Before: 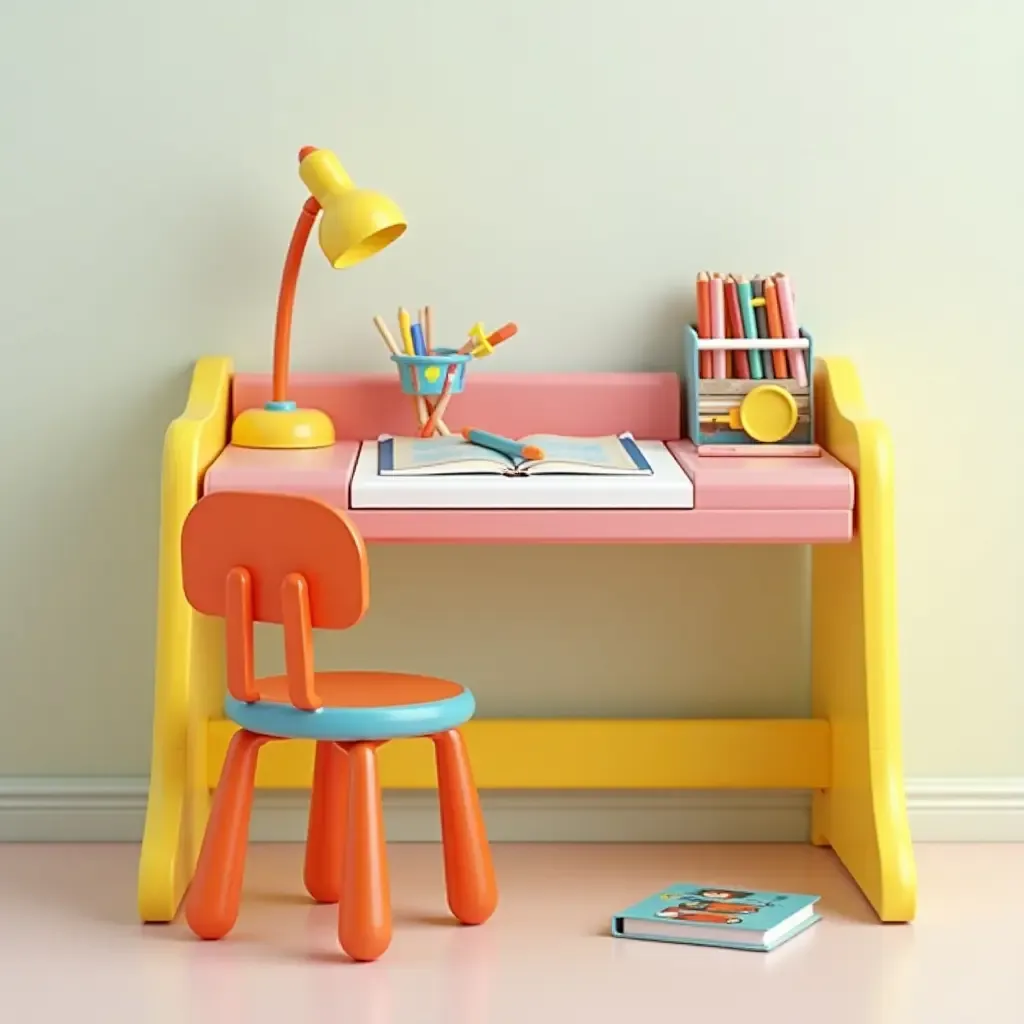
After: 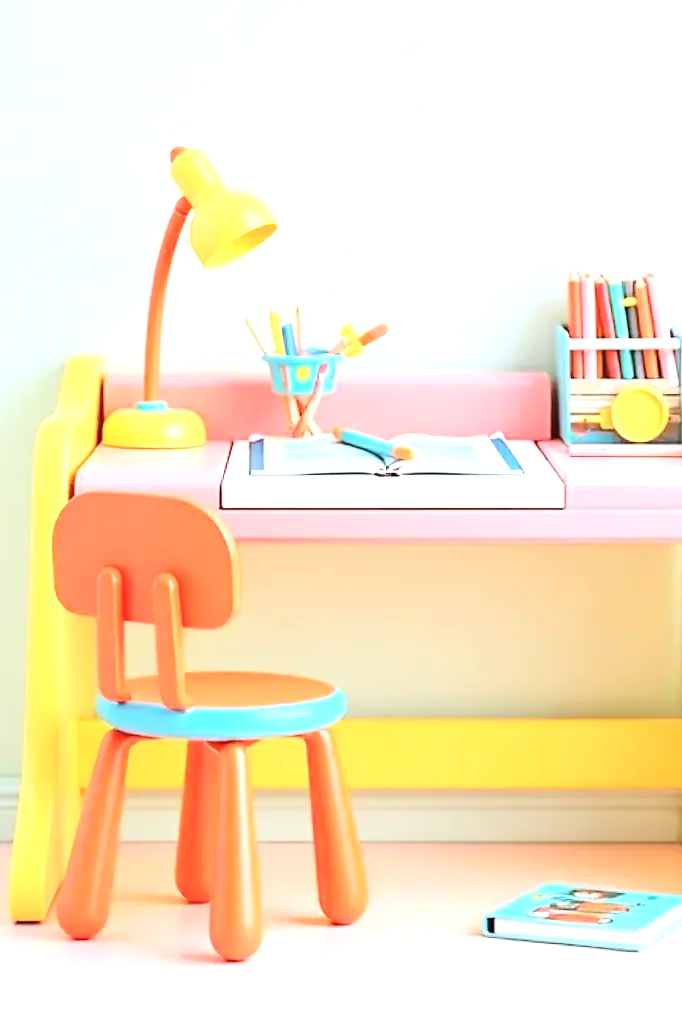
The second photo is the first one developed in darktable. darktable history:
base curve: curves: ch0 [(0, 0) (0.036, 0.025) (0.121, 0.166) (0.206, 0.329) (0.605, 0.79) (1, 1)]
color correction: highlights a* -4.04, highlights b* -10.72
exposure: black level correction 0, exposure 1.107 EV, compensate exposure bias true, compensate highlight preservation false
crop and rotate: left 12.625%, right 20.772%
